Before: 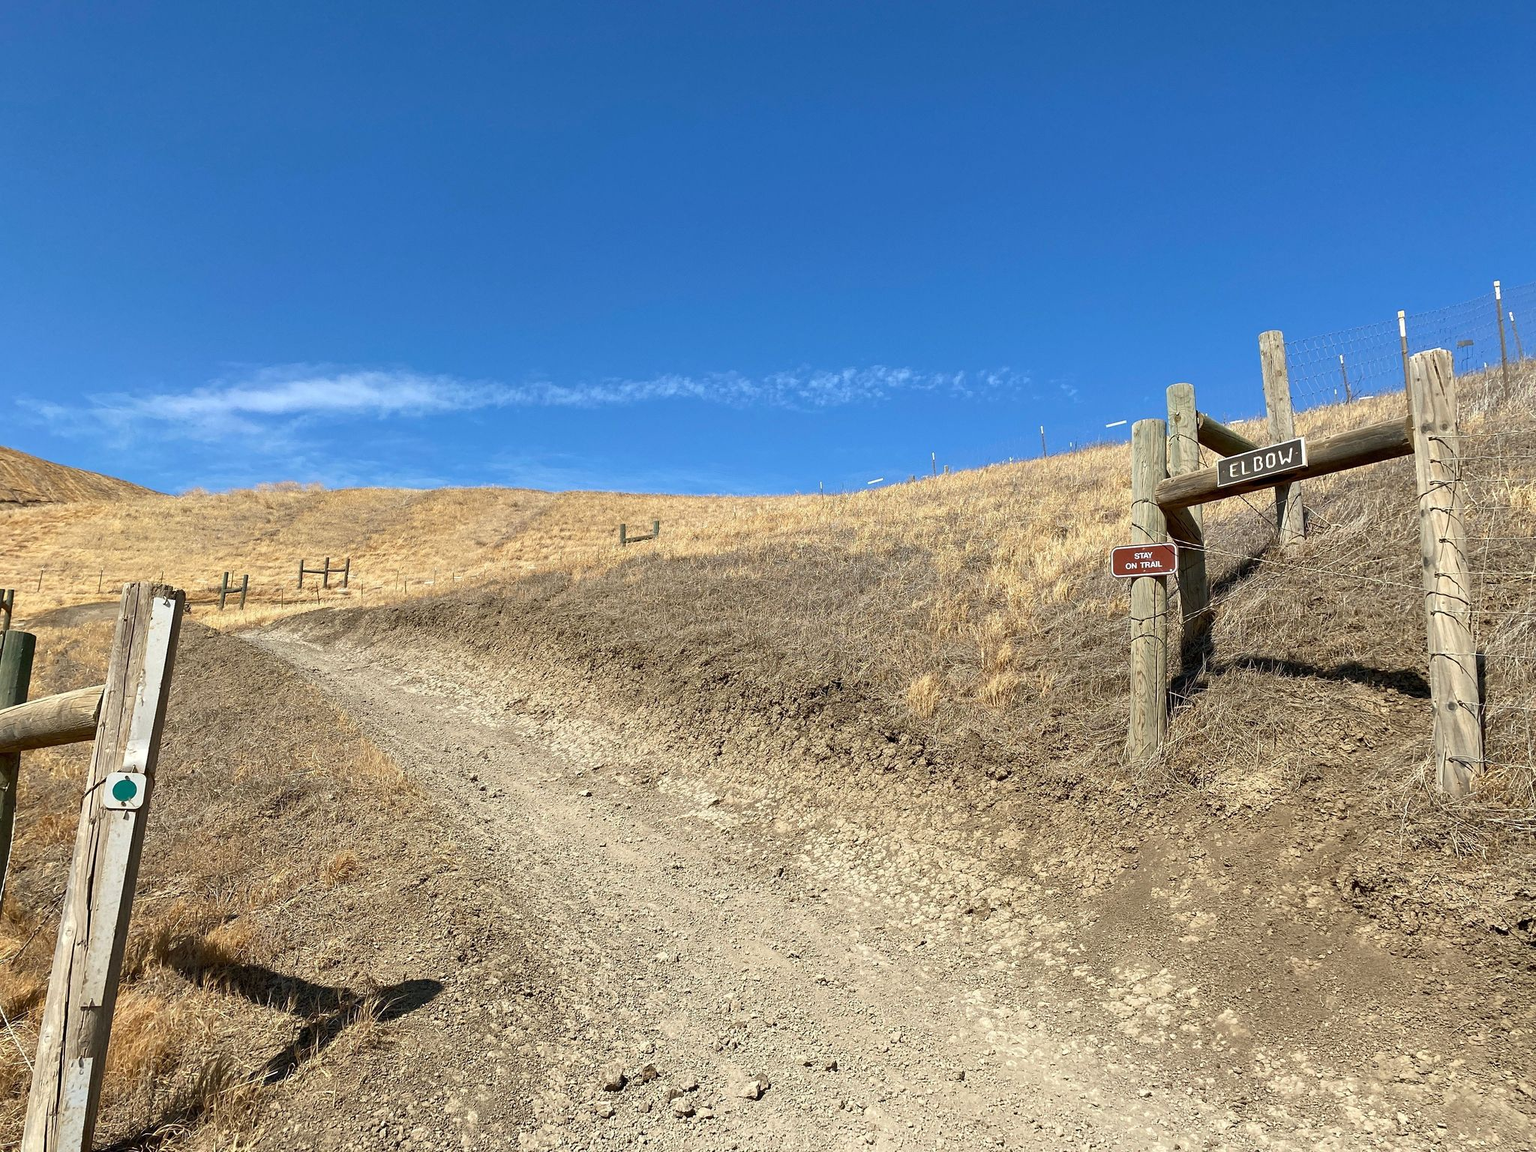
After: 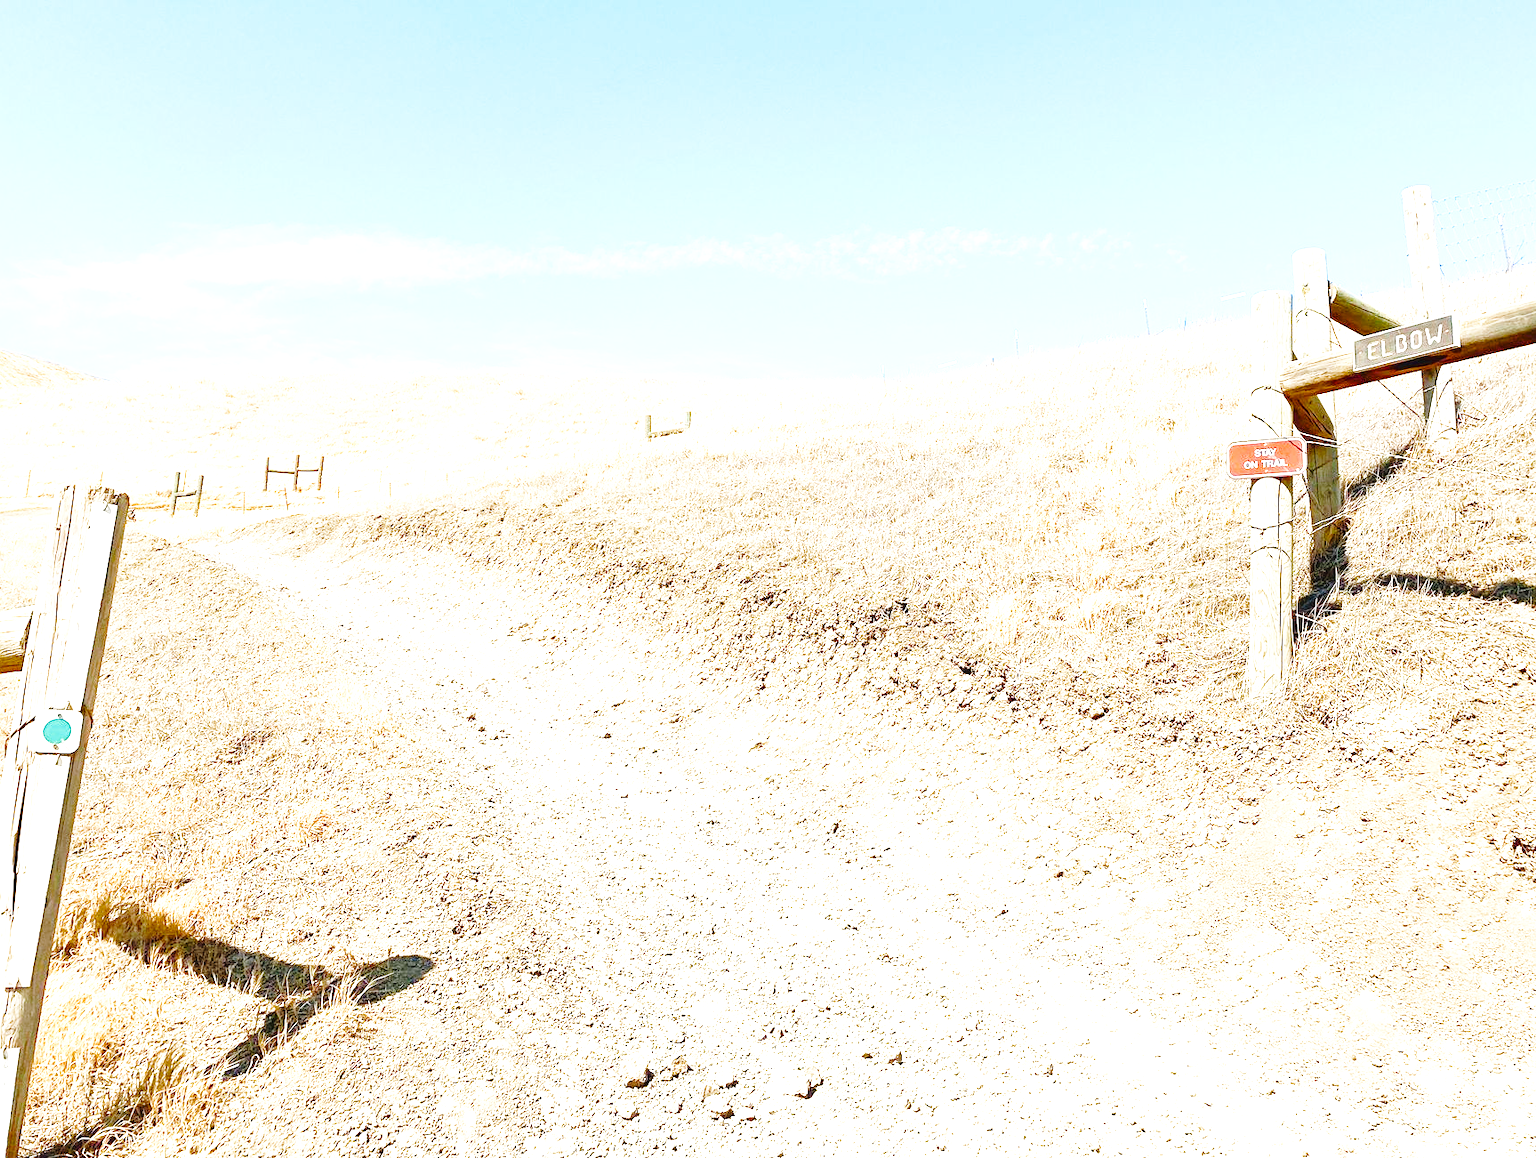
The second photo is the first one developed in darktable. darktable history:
crop and rotate: left 4.983%, top 15.146%, right 10.683%
exposure: exposure 1.994 EV, compensate highlight preservation false
color balance rgb: power › hue 214.58°, global offset › luminance 0.481%, perceptual saturation grading › global saturation 0.396%, perceptual saturation grading › highlights -29.432%, perceptual saturation grading › mid-tones 28.82%, perceptual saturation grading › shadows 60.24%, global vibrance 20%
base curve: curves: ch0 [(0, 0) (0.028, 0.03) (0.121, 0.232) (0.46, 0.748) (0.859, 0.968) (1, 1)], preserve colors none
